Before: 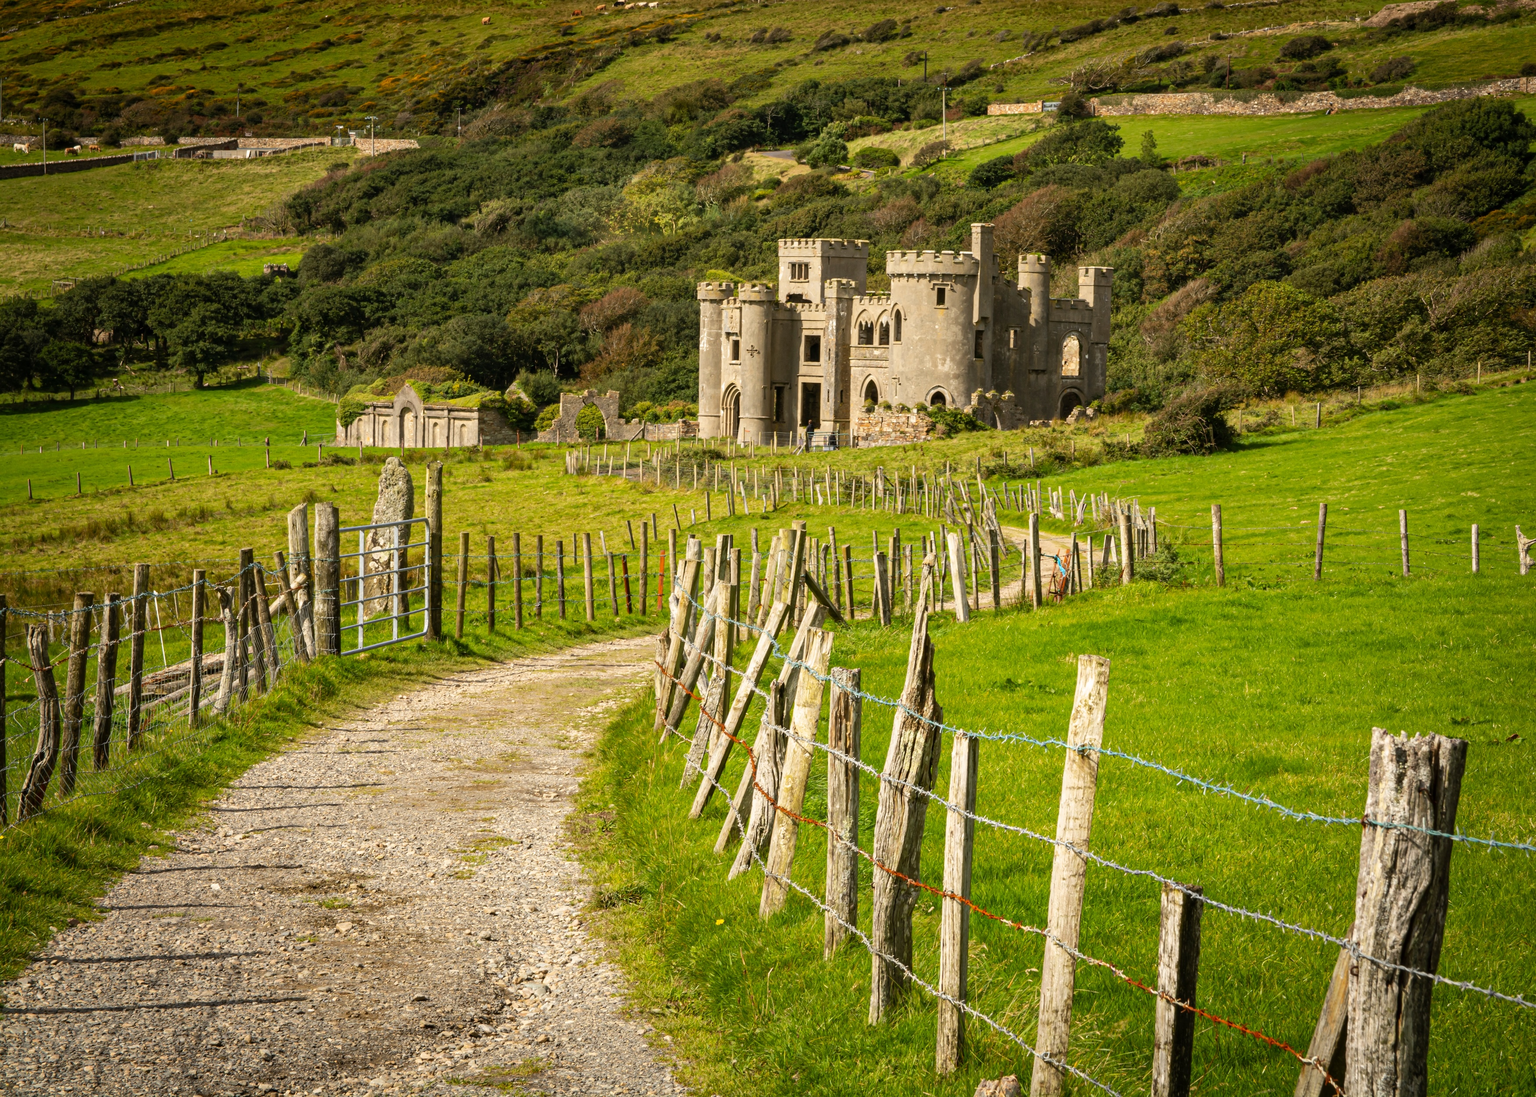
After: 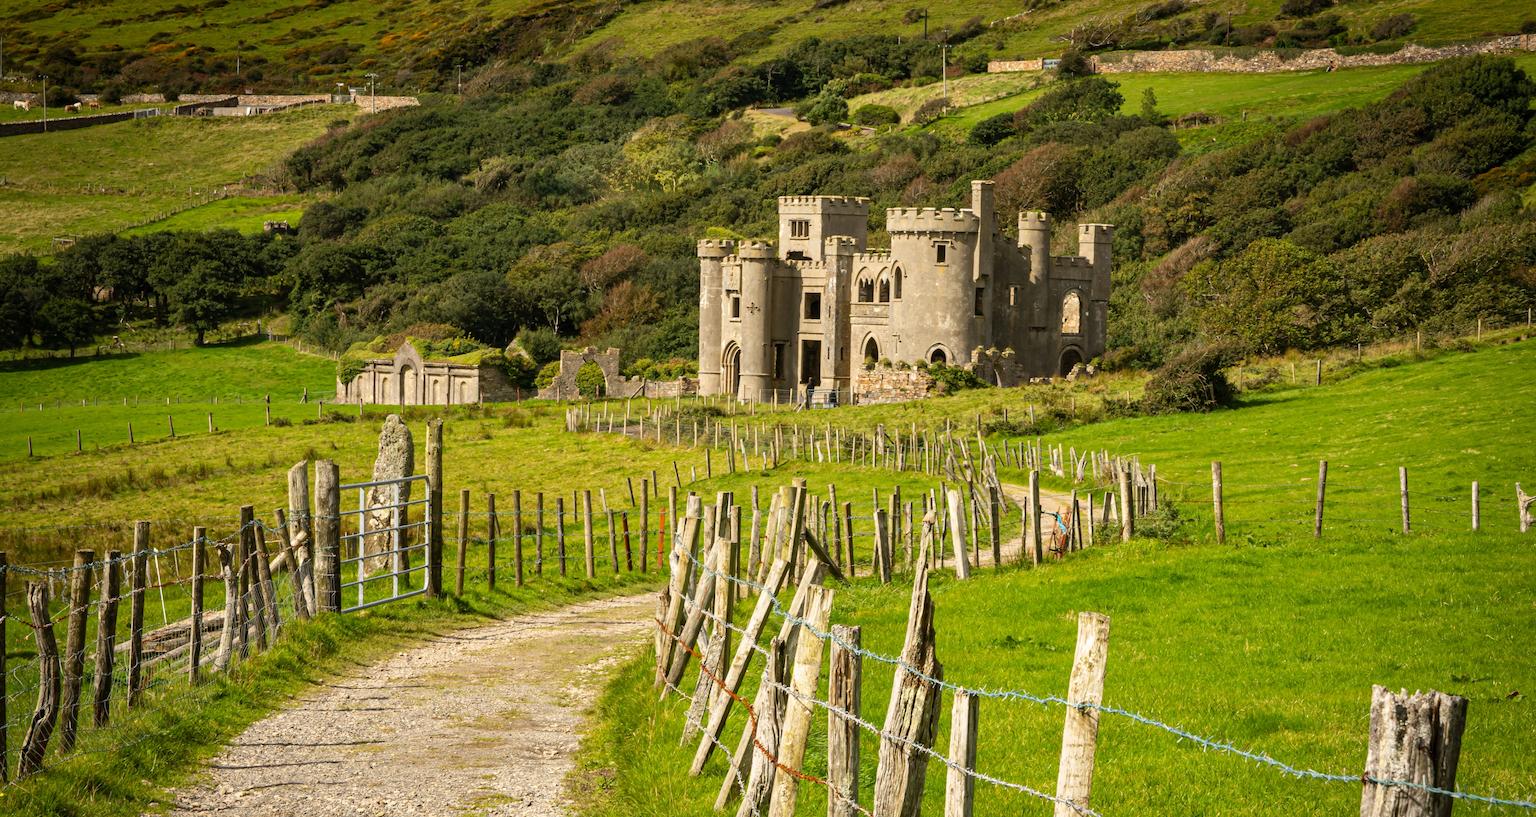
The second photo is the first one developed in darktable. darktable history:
crop: top 3.947%, bottom 21.552%
